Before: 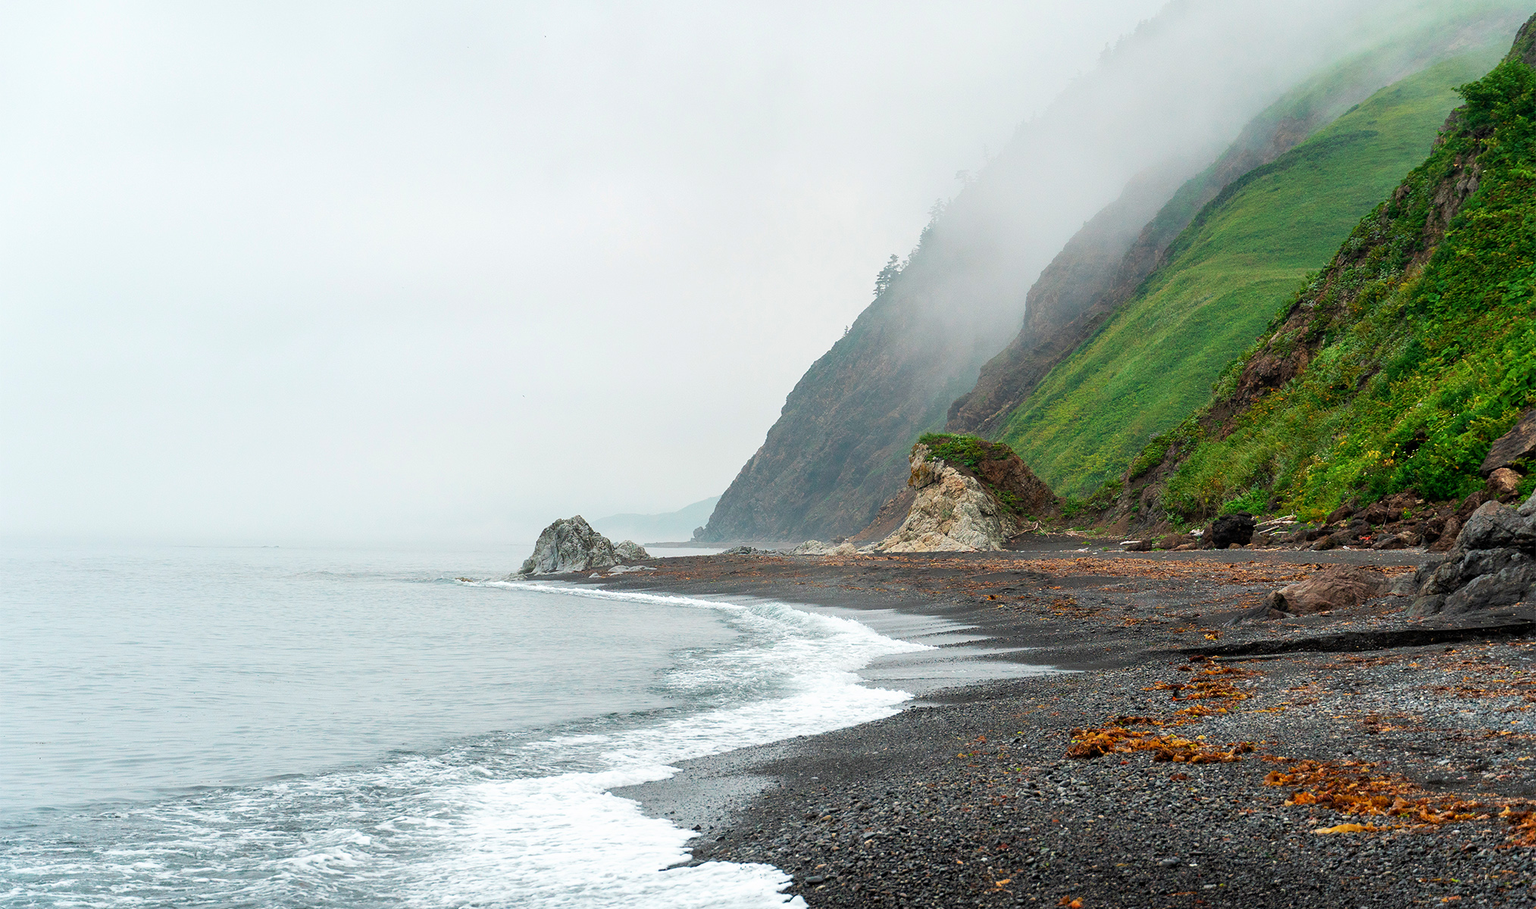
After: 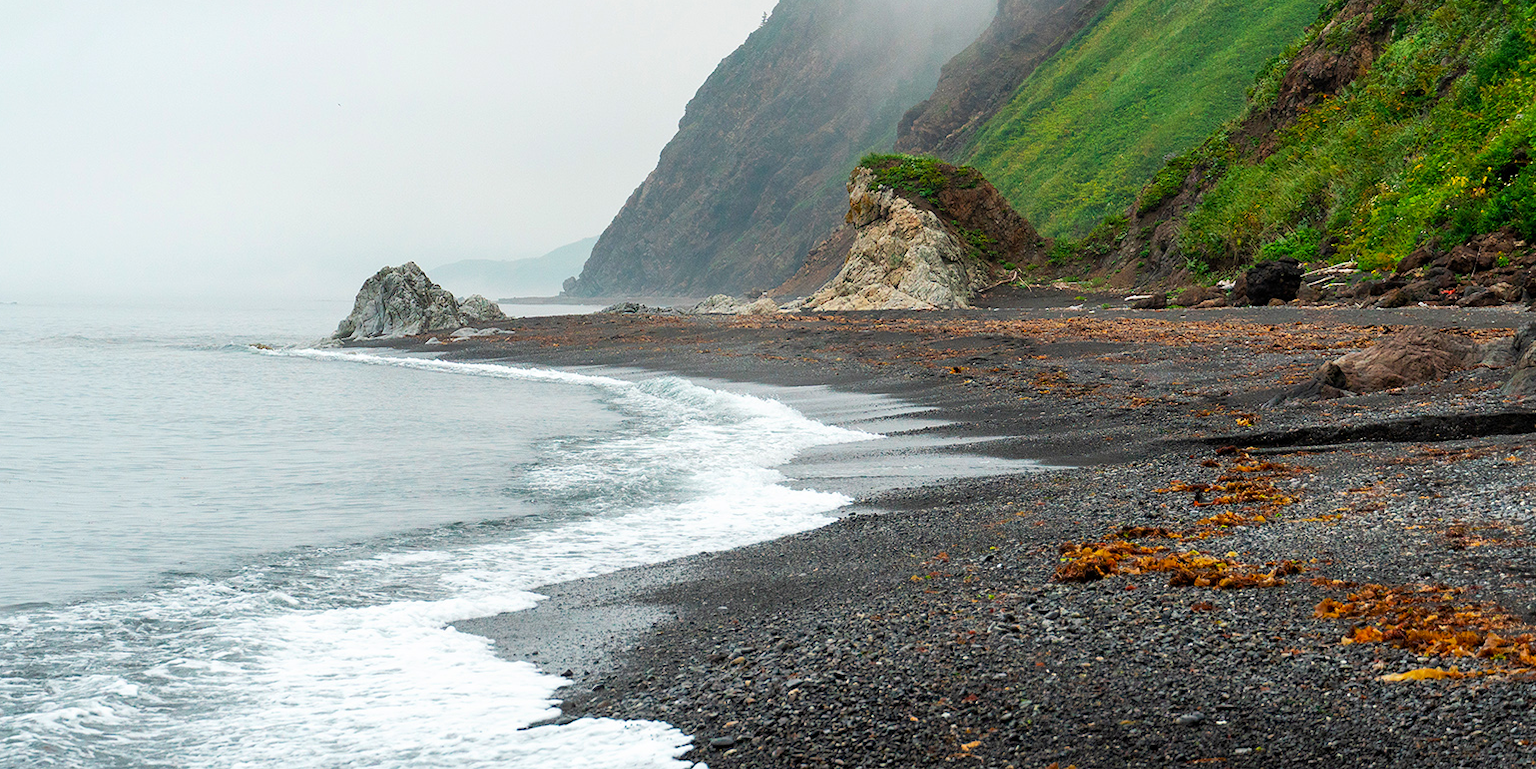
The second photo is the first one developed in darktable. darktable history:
crop and rotate: left 17.334%, top 34.908%, right 6.723%, bottom 0.786%
